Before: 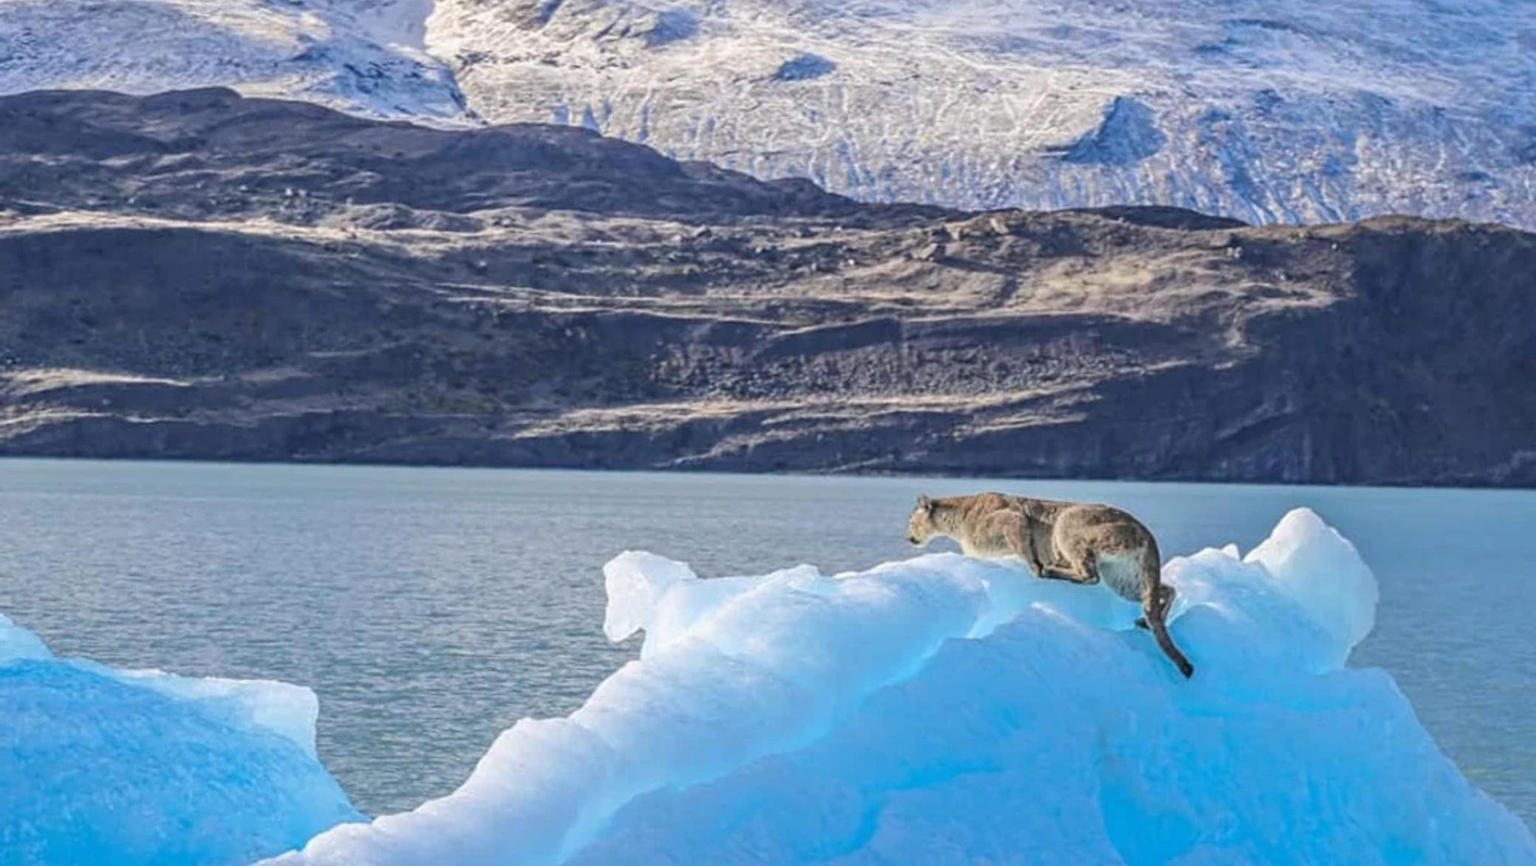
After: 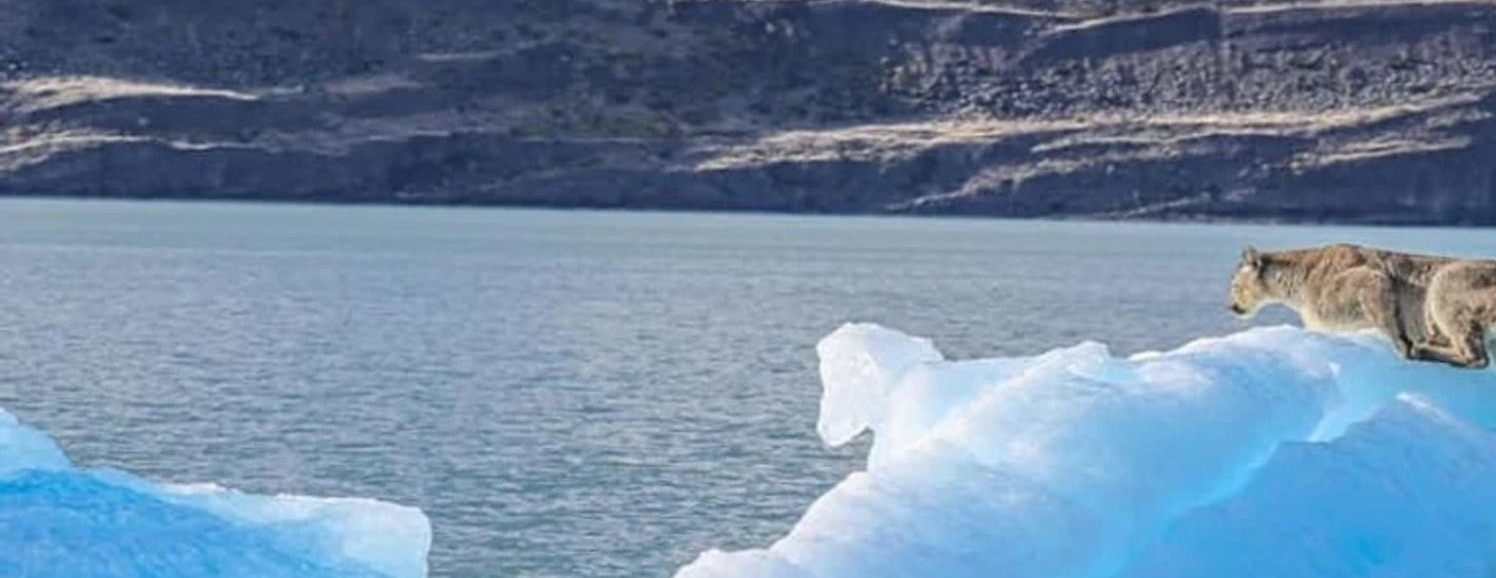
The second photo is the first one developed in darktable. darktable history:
crop: top 36.109%, right 28.077%, bottom 14.532%
